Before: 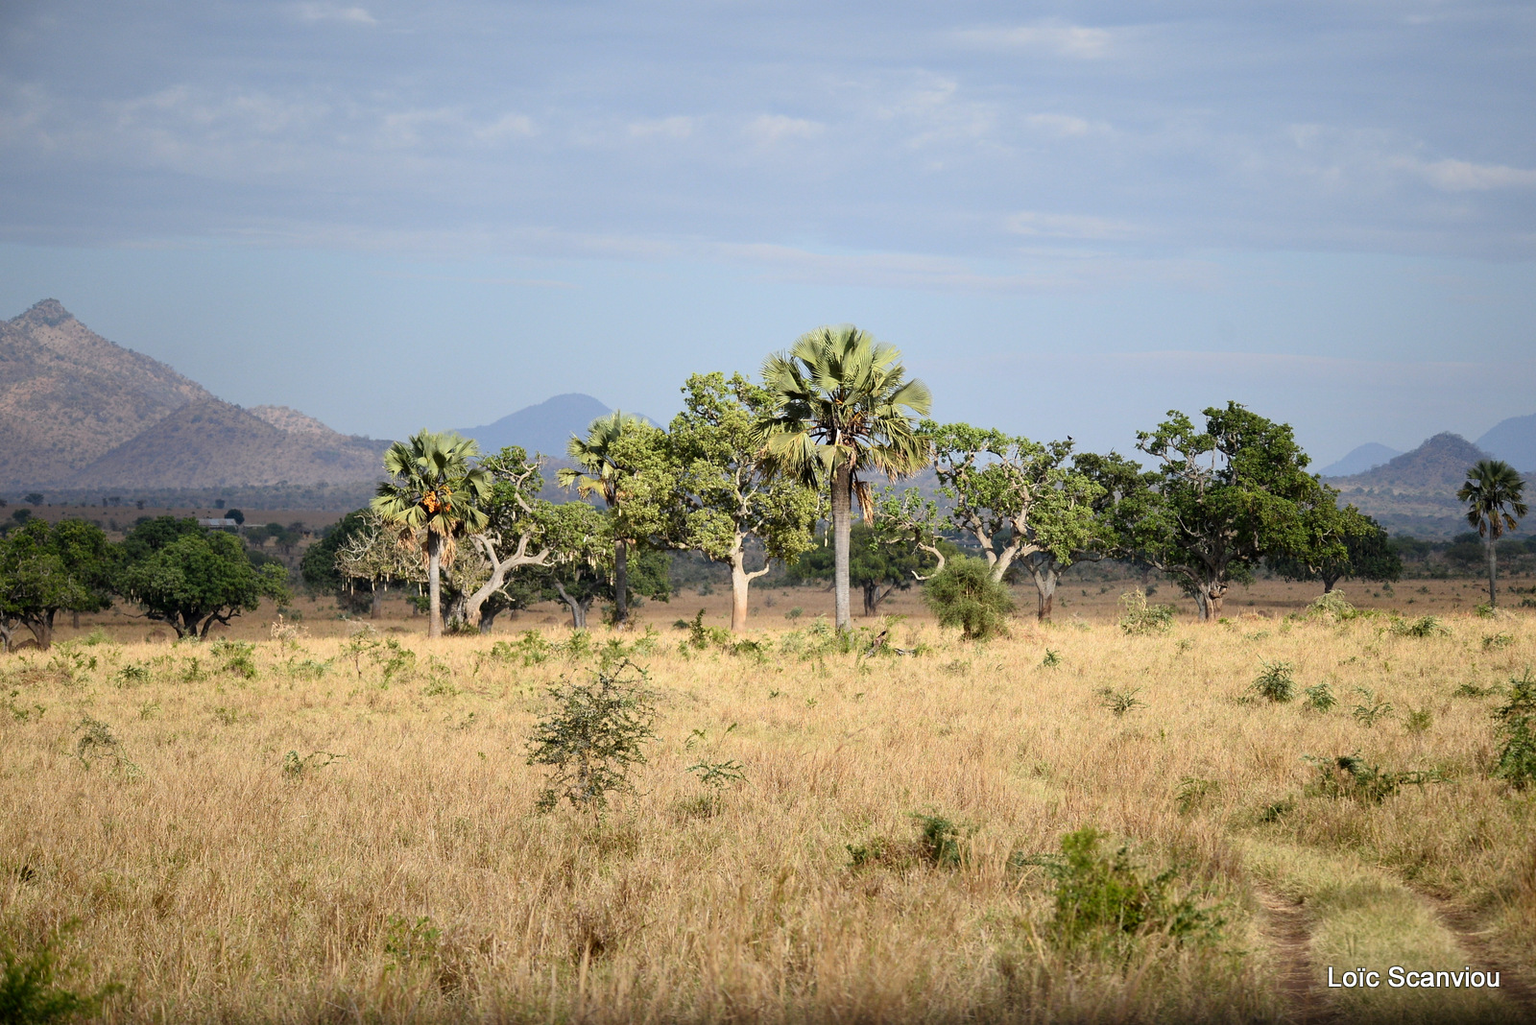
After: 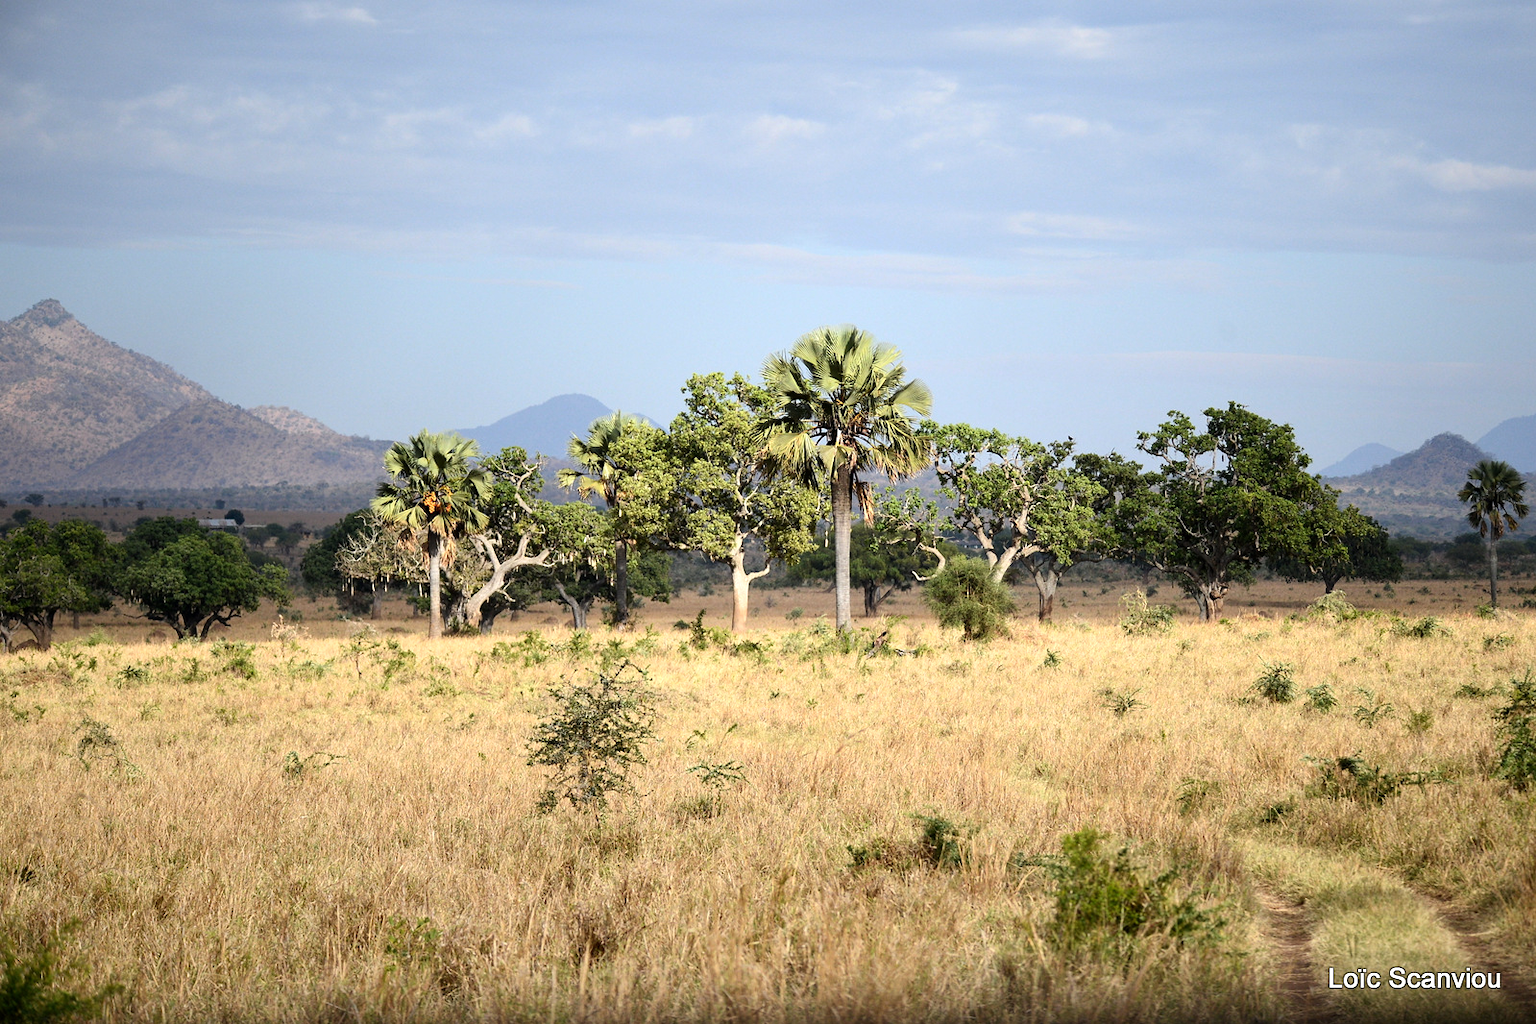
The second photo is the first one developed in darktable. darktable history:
tone equalizer: -8 EV -0.45 EV, -7 EV -0.399 EV, -6 EV -0.352 EV, -5 EV -0.249 EV, -3 EV 0.195 EV, -2 EV 0.315 EV, -1 EV 0.391 EV, +0 EV 0.418 EV, edges refinement/feathering 500, mask exposure compensation -1.57 EV, preserve details no
crop: left 0.014%
